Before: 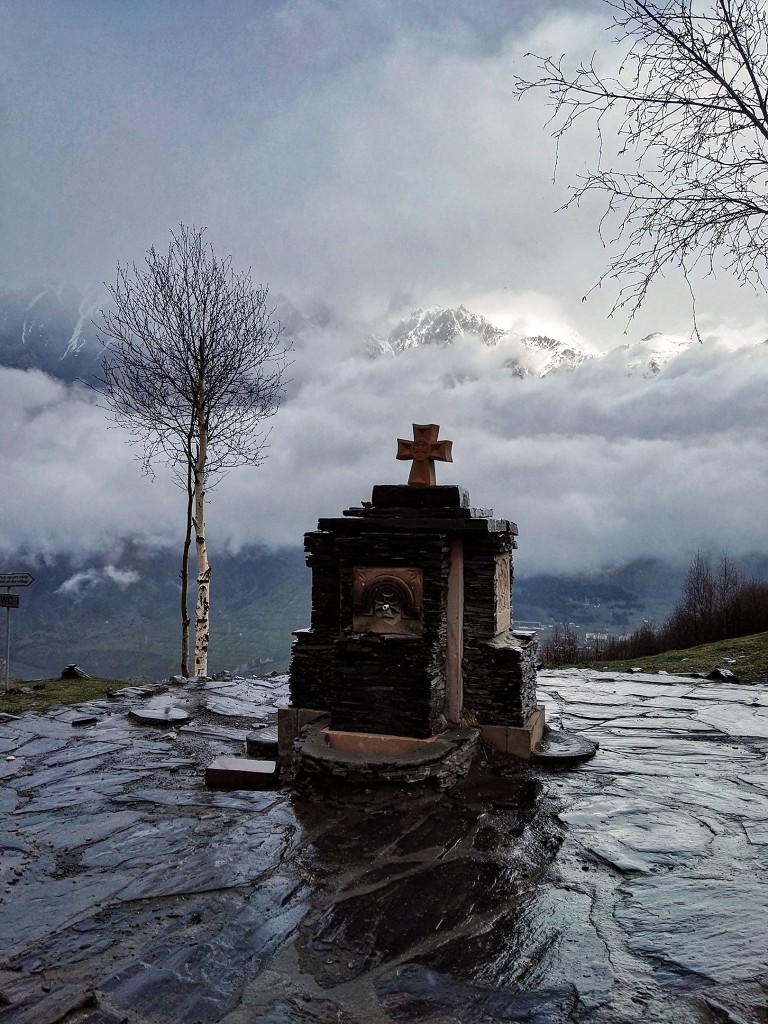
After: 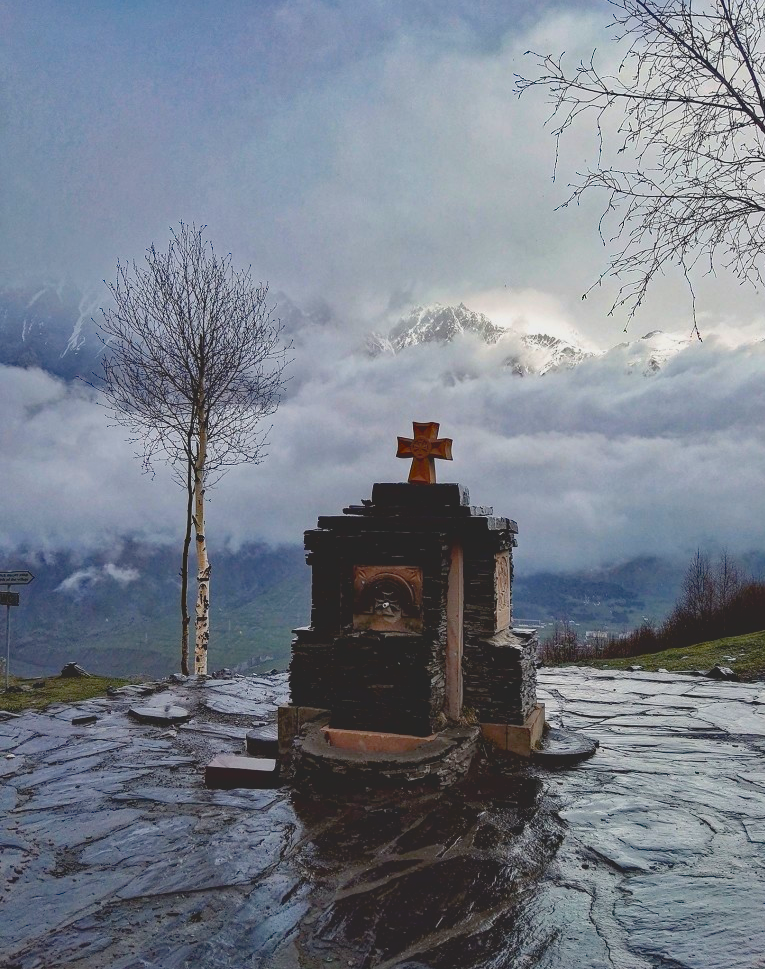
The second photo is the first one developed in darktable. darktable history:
exposure: black level correction 0.005, exposure 0.284 EV, compensate exposure bias true, compensate highlight preservation false
contrast brightness saturation: contrast -0.293
crop: top 0.274%, right 0.262%, bottom 5.001%
color zones: curves: ch0 [(0.224, 0.526) (0.75, 0.5)]; ch1 [(0.055, 0.526) (0.224, 0.761) (0.377, 0.526) (0.75, 0.5)], mix -64.59%
tone equalizer: on, module defaults
haze removal: strength 0.29, distance 0.255, compatibility mode true, adaptive false
